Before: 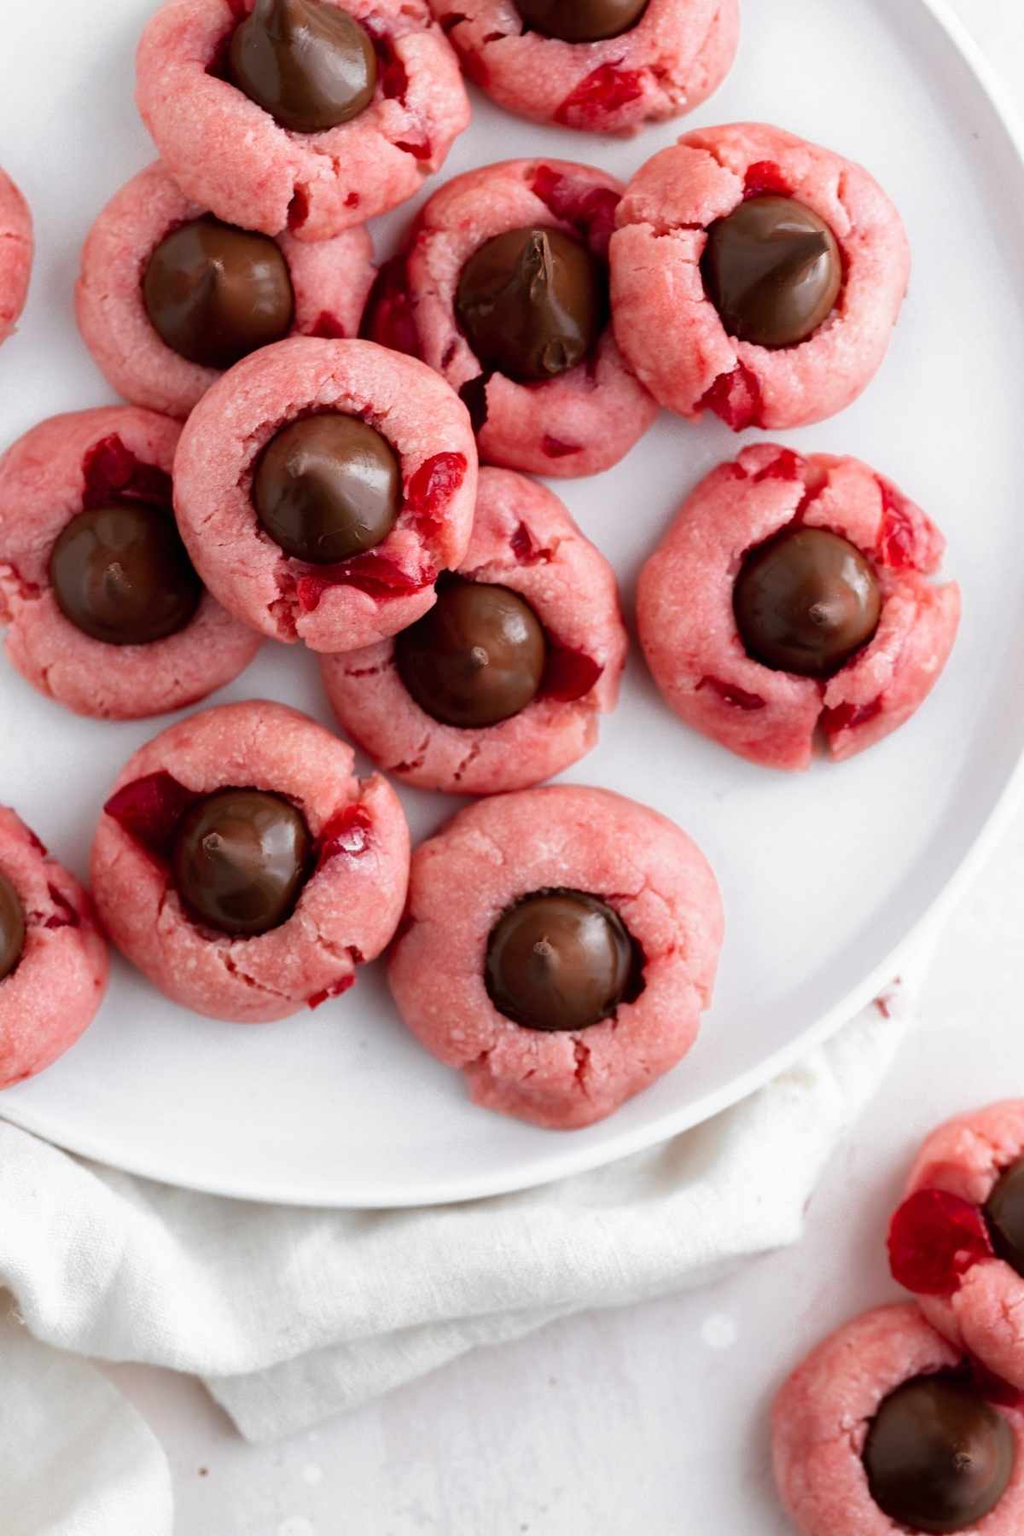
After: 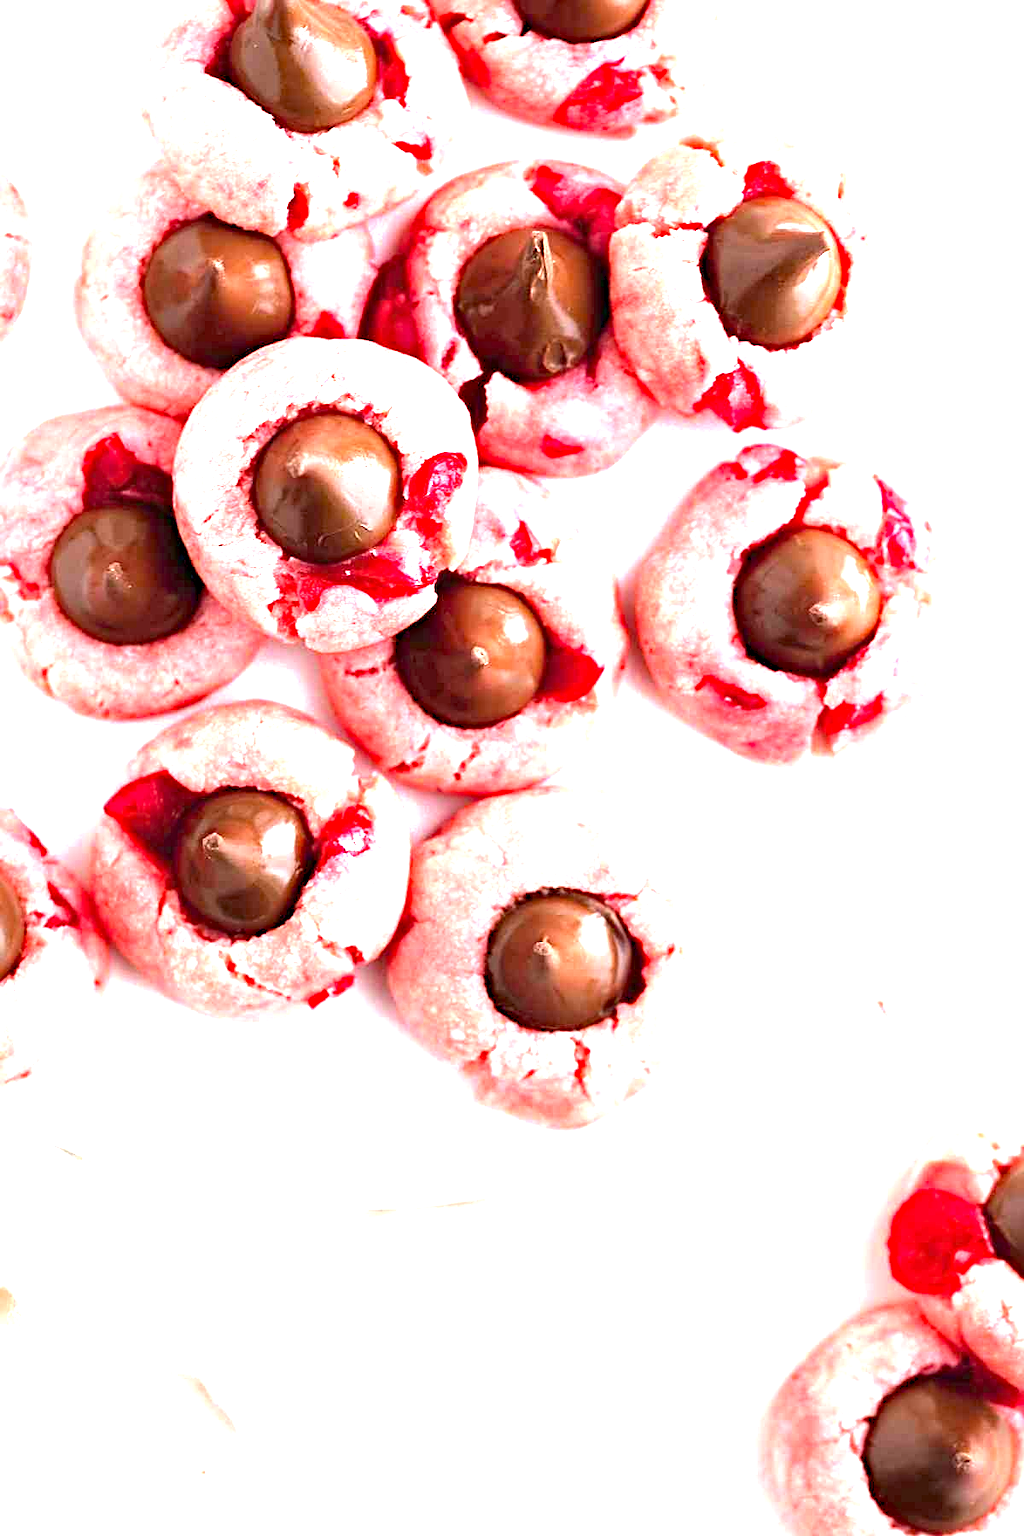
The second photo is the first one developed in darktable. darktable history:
sharpen: on, module defaults
haze removal: compatibility mode true, adaptive false
exposure: black level correction 0, exposure 2.421 EV, compensate highlight preservation false
